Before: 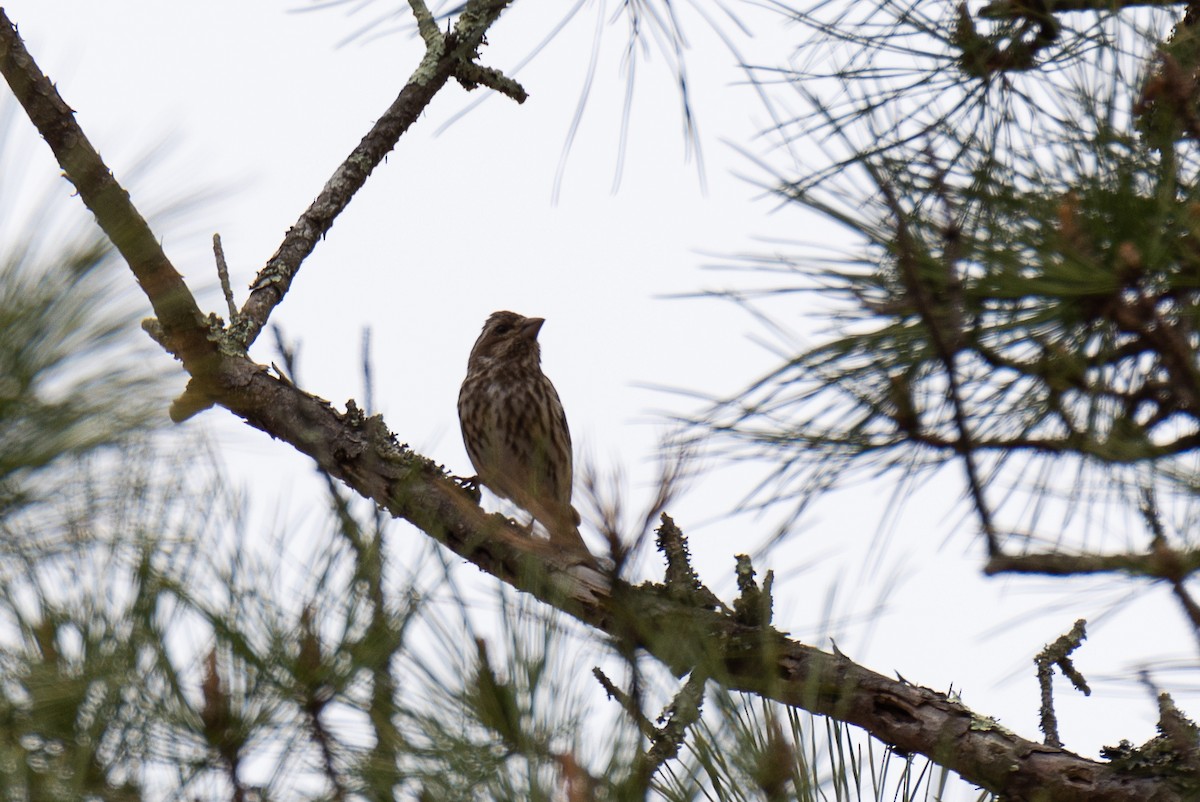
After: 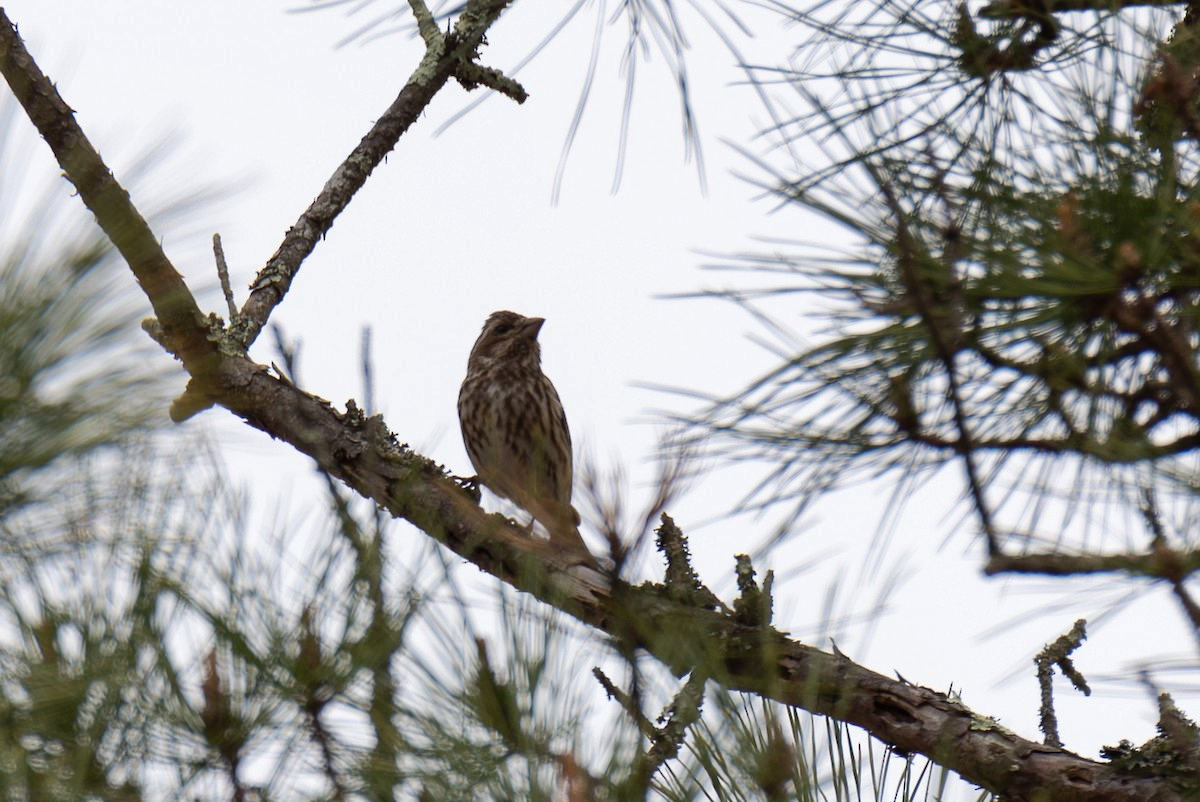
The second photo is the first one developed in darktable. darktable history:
shadows and highlights: shadows 9.91, white point adjustment 1.05, highlights -39.66
levels: levels [0, 0.498, 1]
